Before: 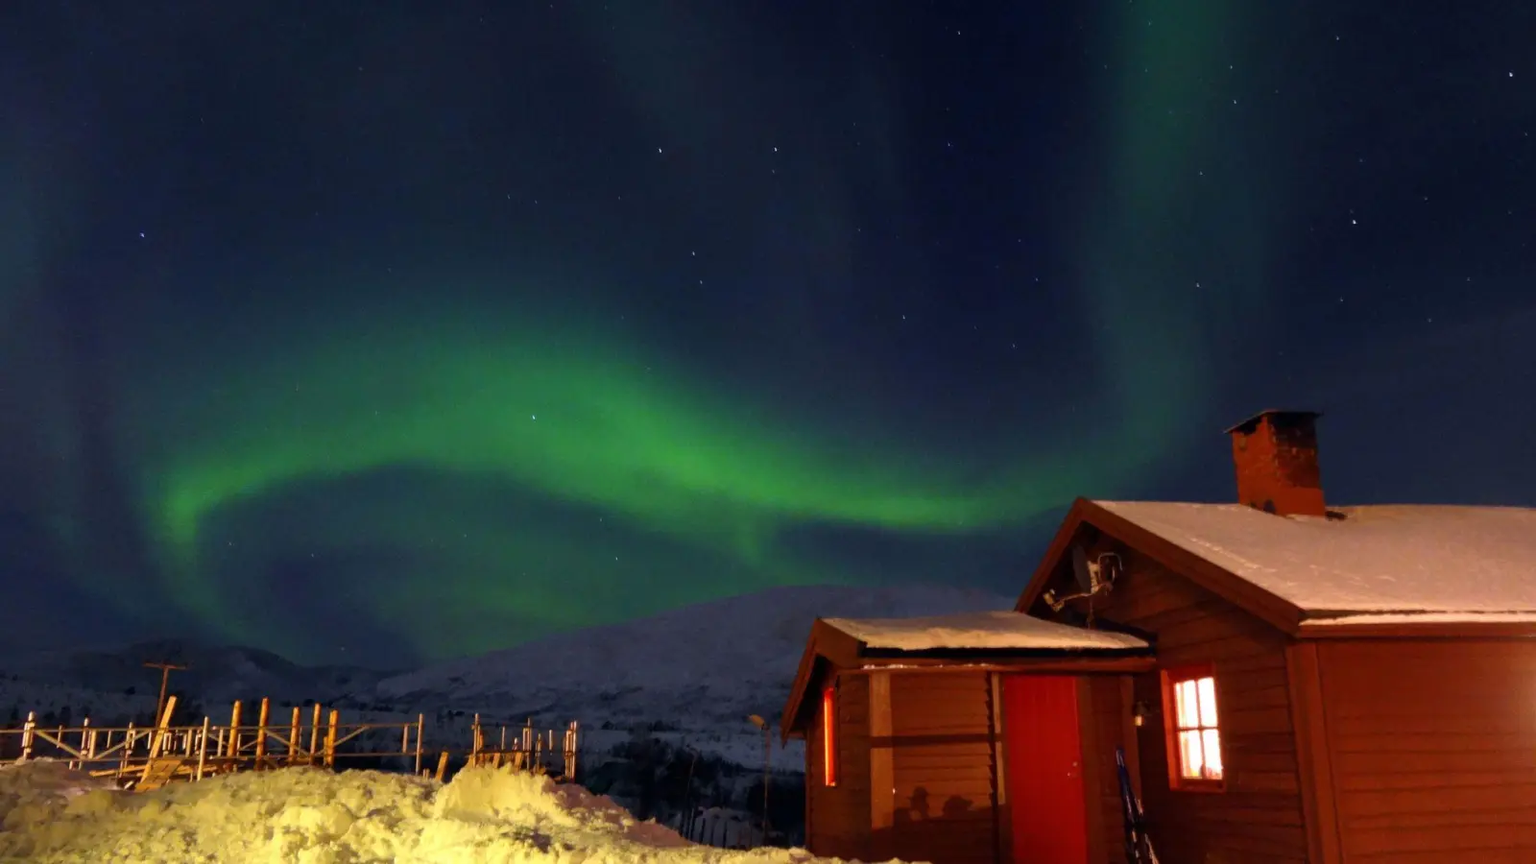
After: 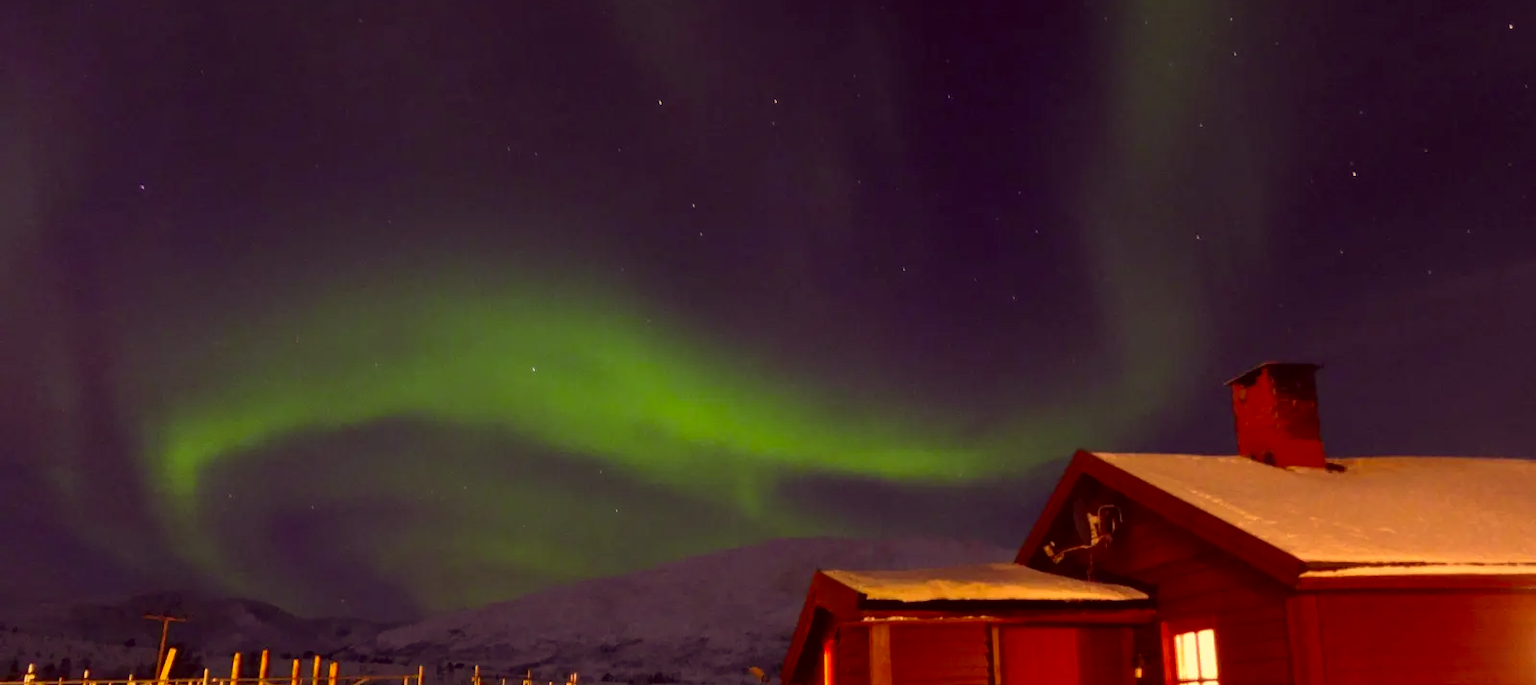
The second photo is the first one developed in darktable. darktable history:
color correction: highlights a* 10.14, highlights b* 38.3, shadows a* 14.87, shadows b* 3.12
tone equalizer: on, module defaults
crop and rotate: top 5.649%, bottom 14.999%
shadows and highlights: shadows 12.83, white point adjustment 1.3, highlights -2.13, soften with gaussian
